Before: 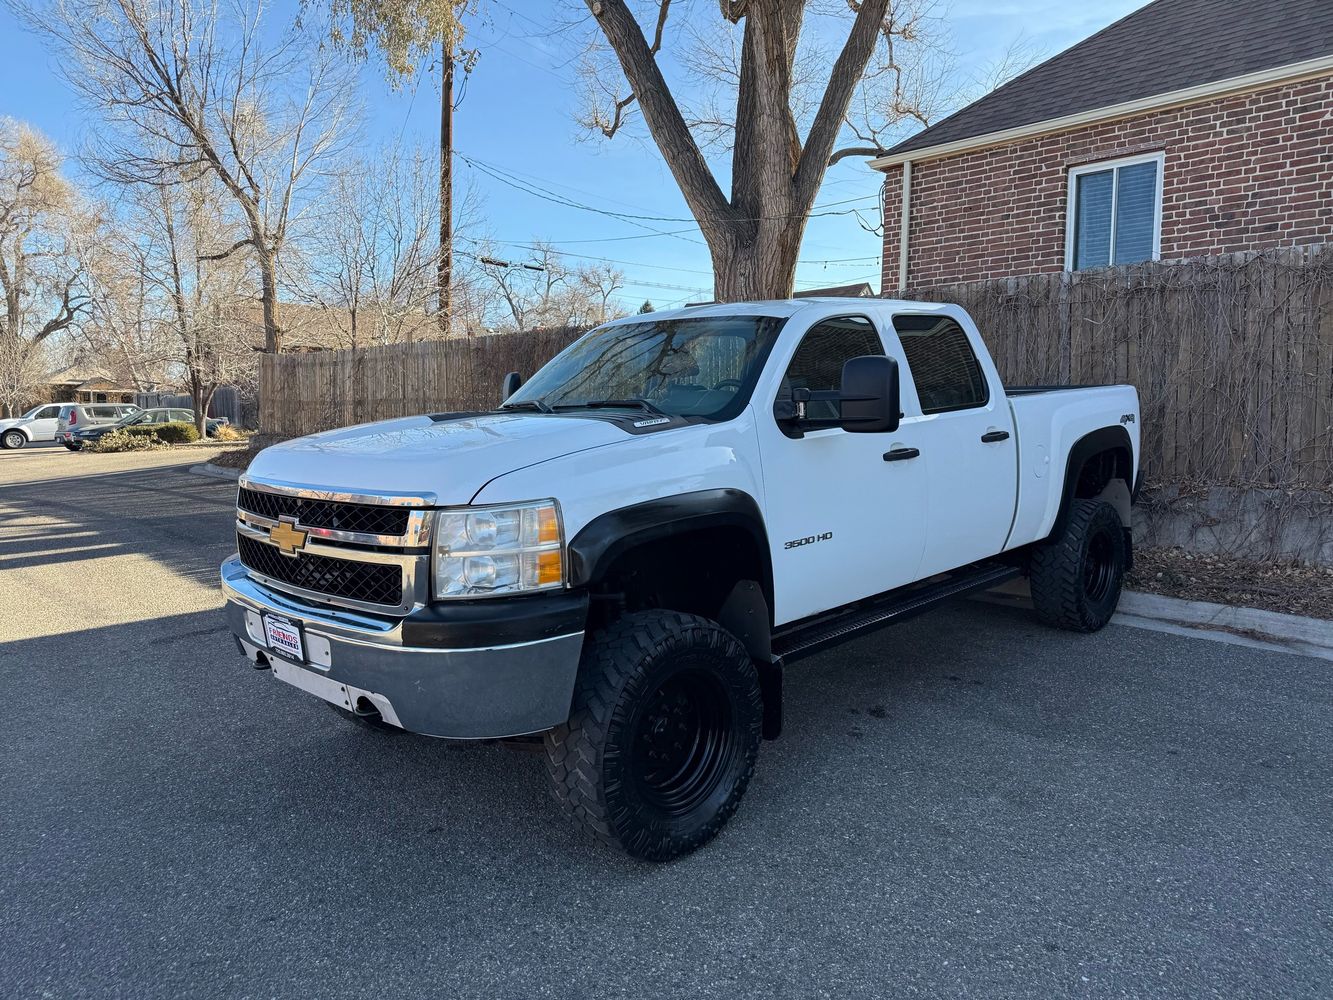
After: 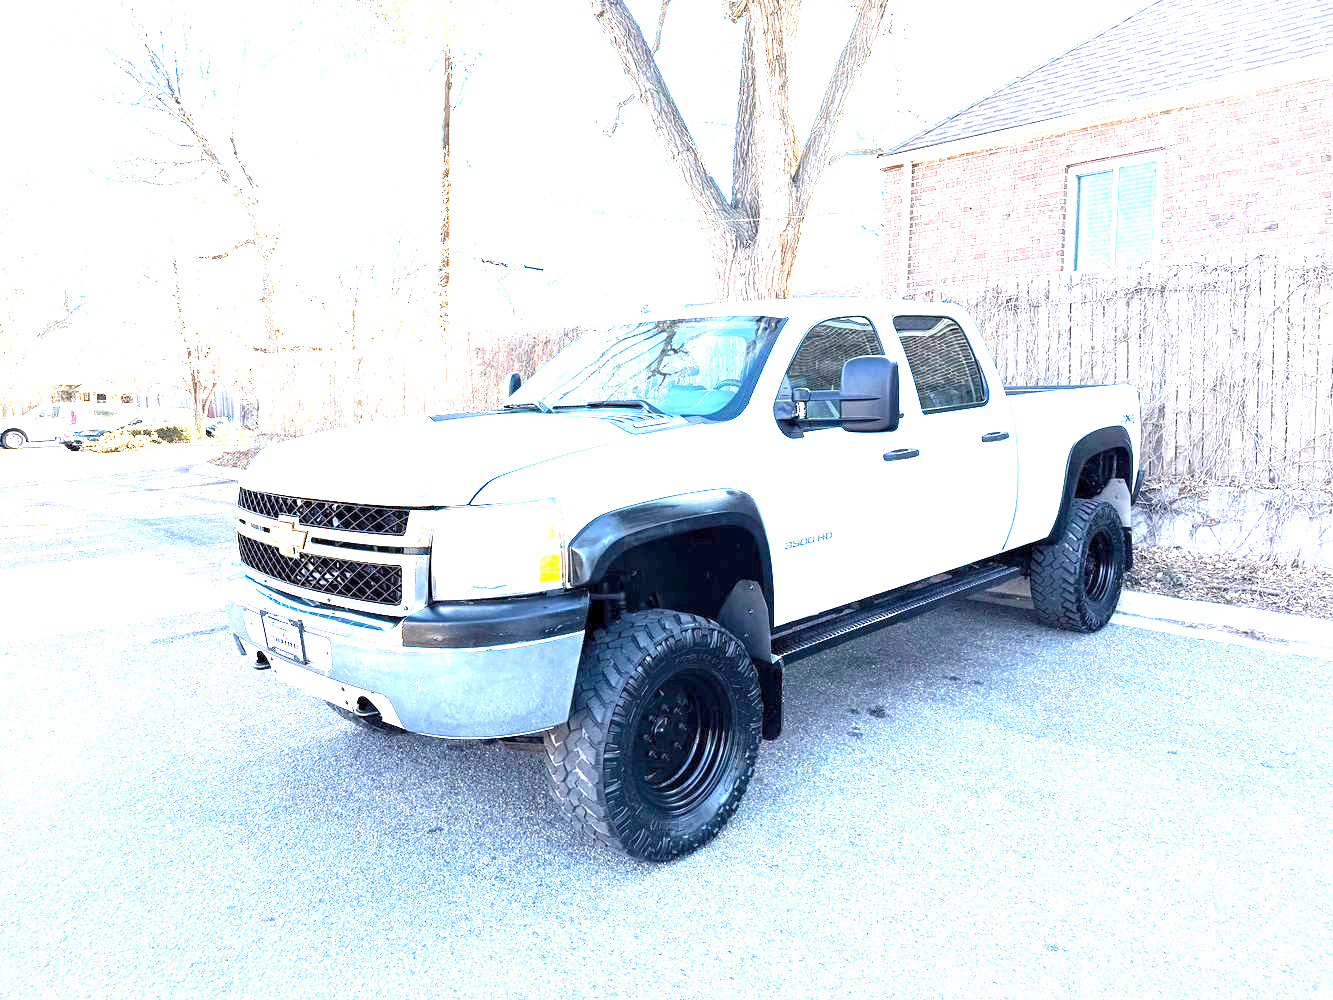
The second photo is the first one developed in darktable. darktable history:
levels: levels [0.016, 0.484, 0.953]
exposure: exposure 2.966 EV, compensate exposure bias true, compensate highlight preservation false
tone equalizer: -8 EV -0.748 EV, -7 EV -0.693 EV, -6 EV -0.629 EV, -5 EV -0.374 EV, -3 EV 0.369 EV, -2 EV 0.6 EV, -1 EV 0.679 EV, +0 EV 0.739 EV
